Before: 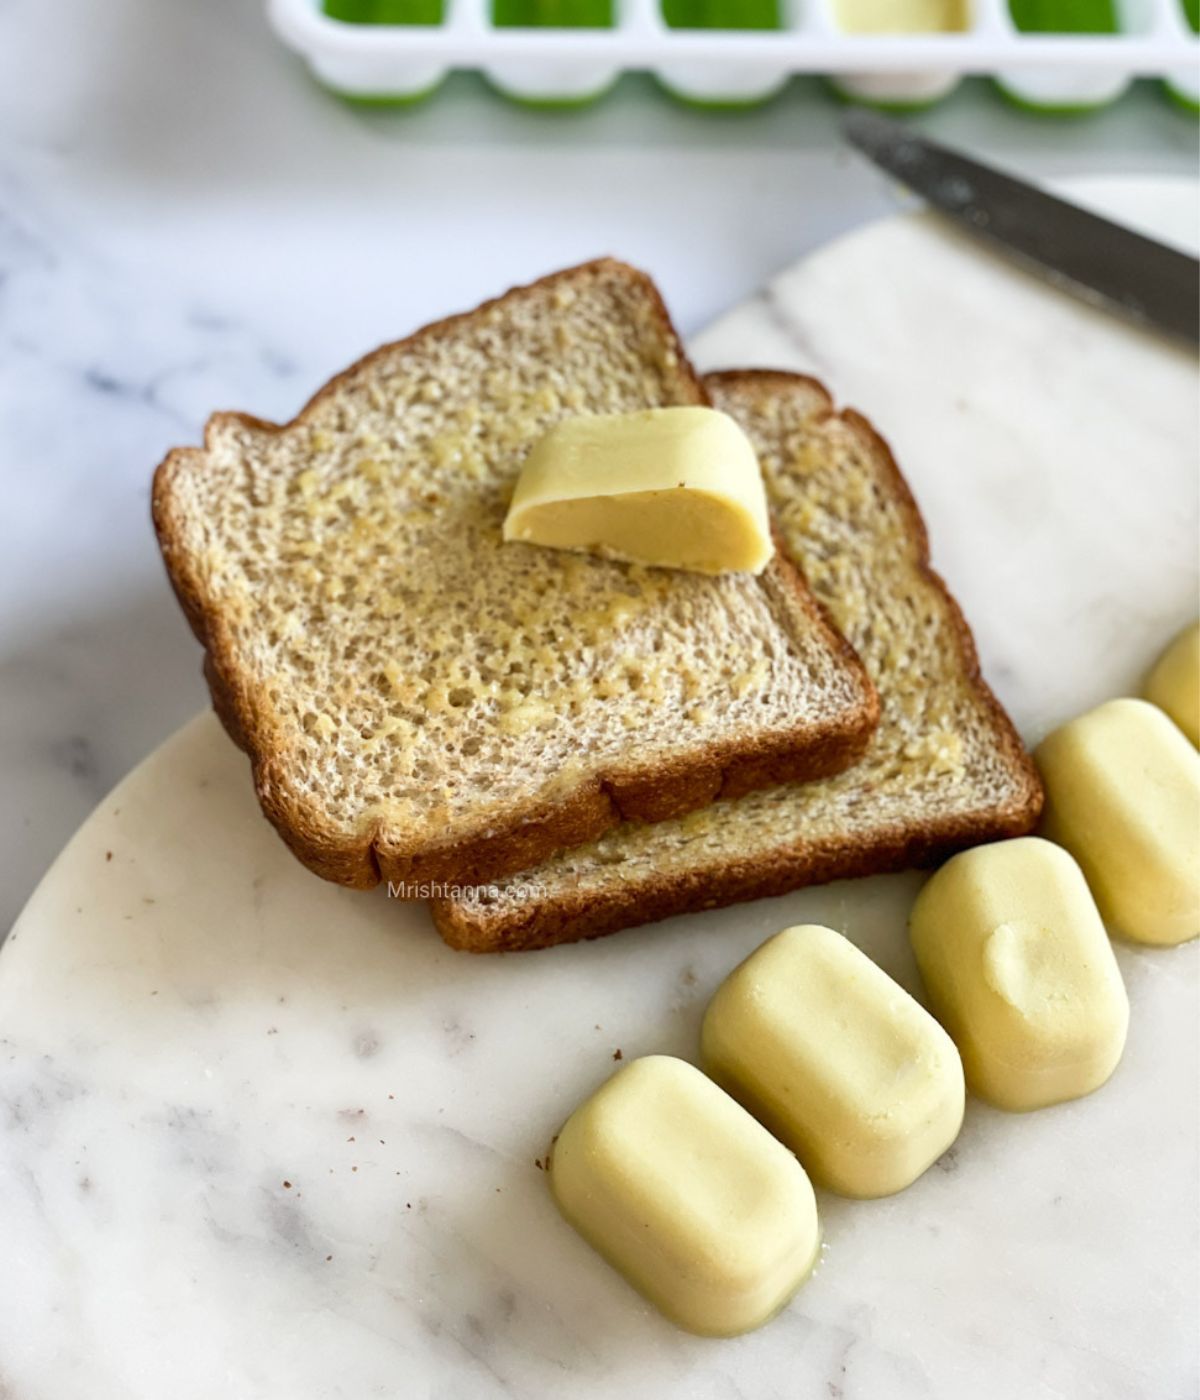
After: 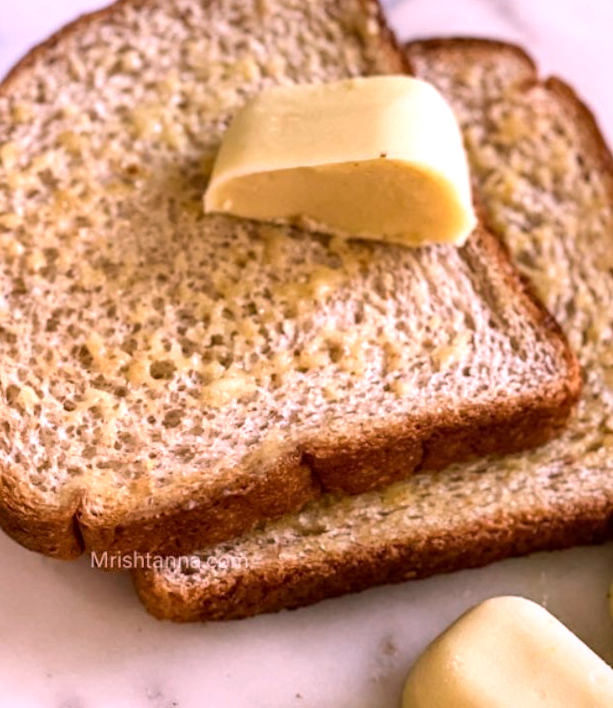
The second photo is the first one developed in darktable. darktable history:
white balance: red 1.188, blue 1.11
local contrast: on, module defaults
rotate and perspective: lens shift (vertical) 0.048, lens shift (horizontal) -0.024, automatic cropping off
crop: left 25%, top 25%, right 25%, bottom 25%
